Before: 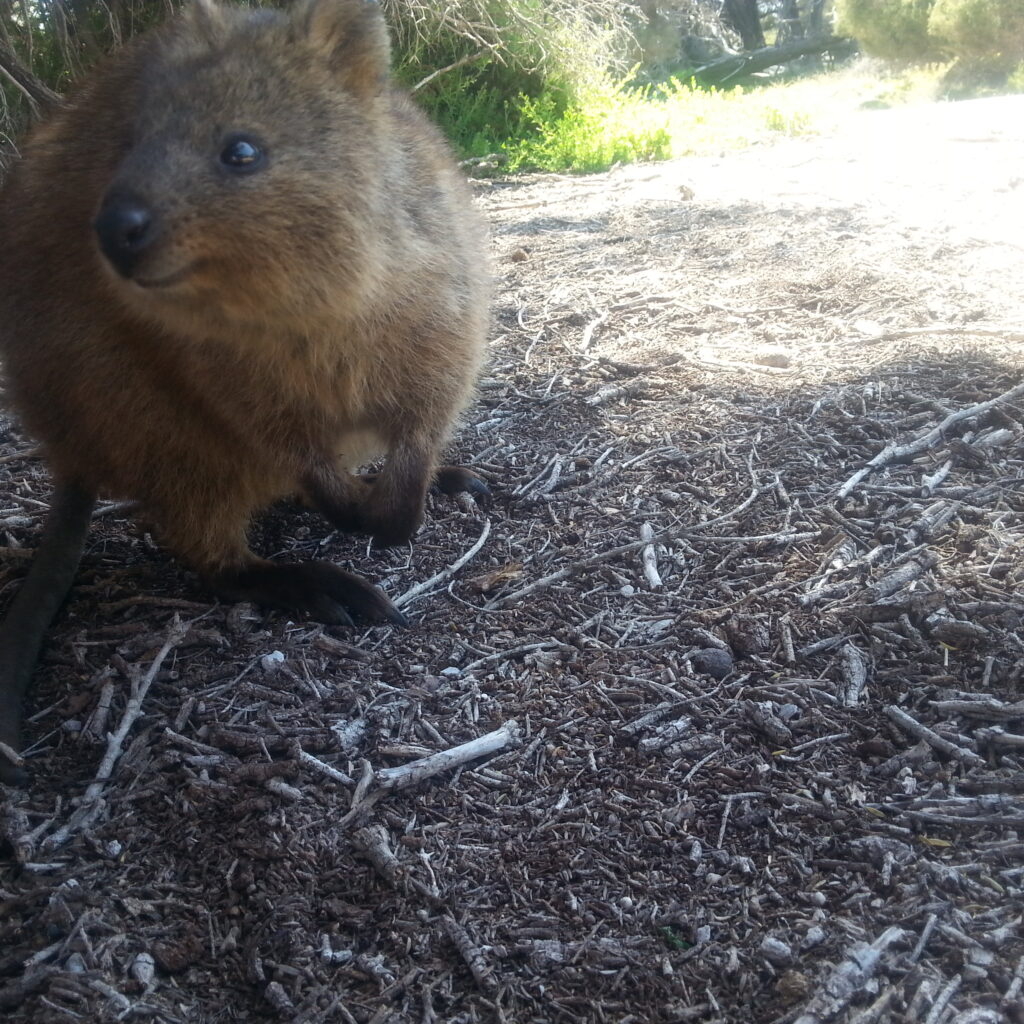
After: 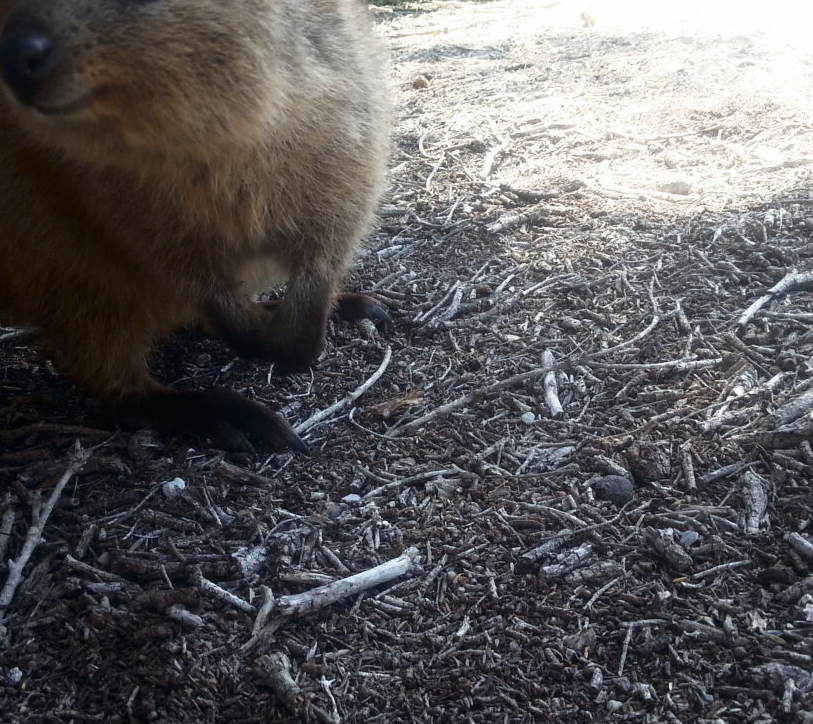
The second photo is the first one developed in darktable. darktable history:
shadows and highlights: shadows -62.32, white point adjustment -5.22, highlights 61.59
crop: left 9.712%, top 16.928%, right 10.845%, bottom 12.332%
contrast brightness saturation: saturation -0.17
